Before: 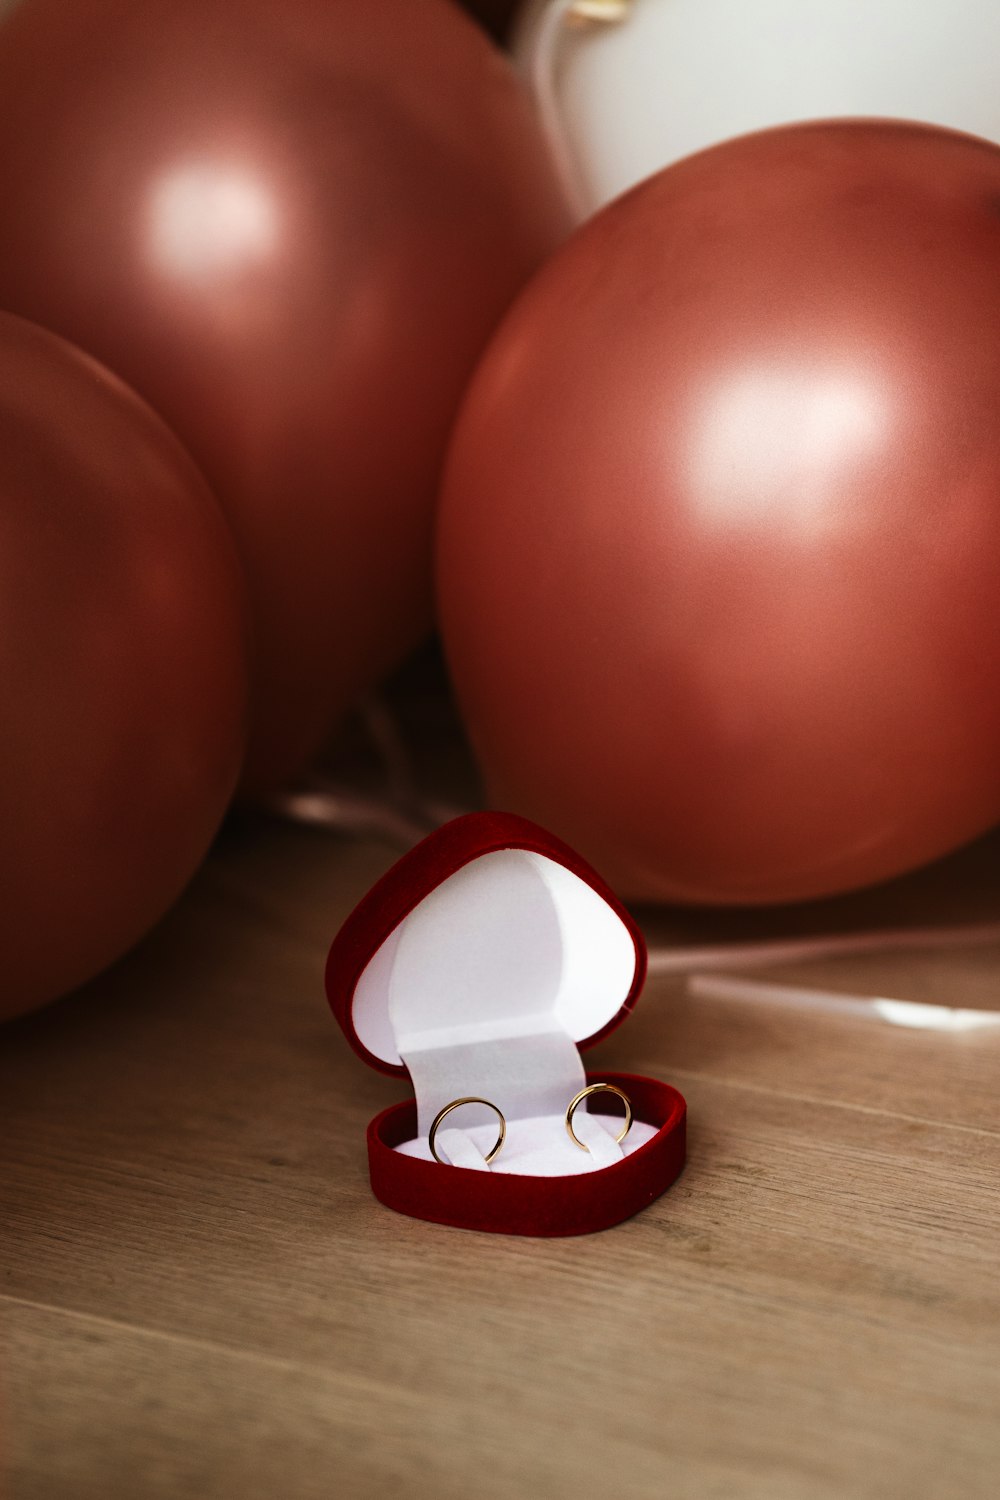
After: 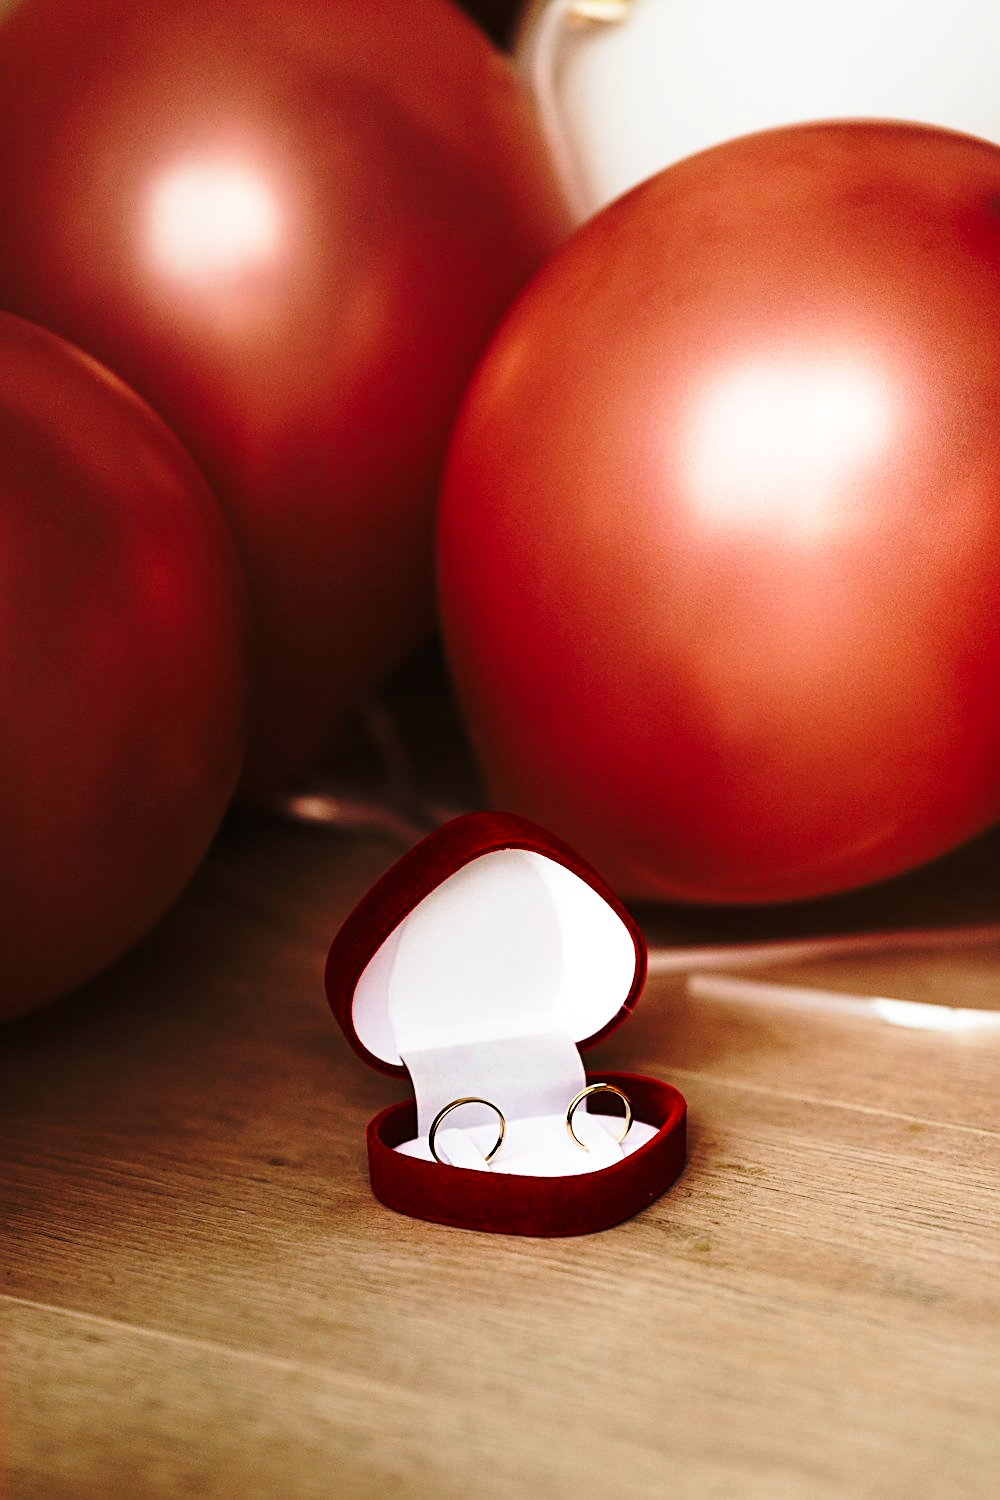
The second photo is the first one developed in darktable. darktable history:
sharpen: on, module defaults
base curve: curves: ch0 [(0, 0) (0.036, 0.037) (0.121, 0.228) (0.46, 0.76) (0.859, 0.983) (1, 1)], preserve colors none
